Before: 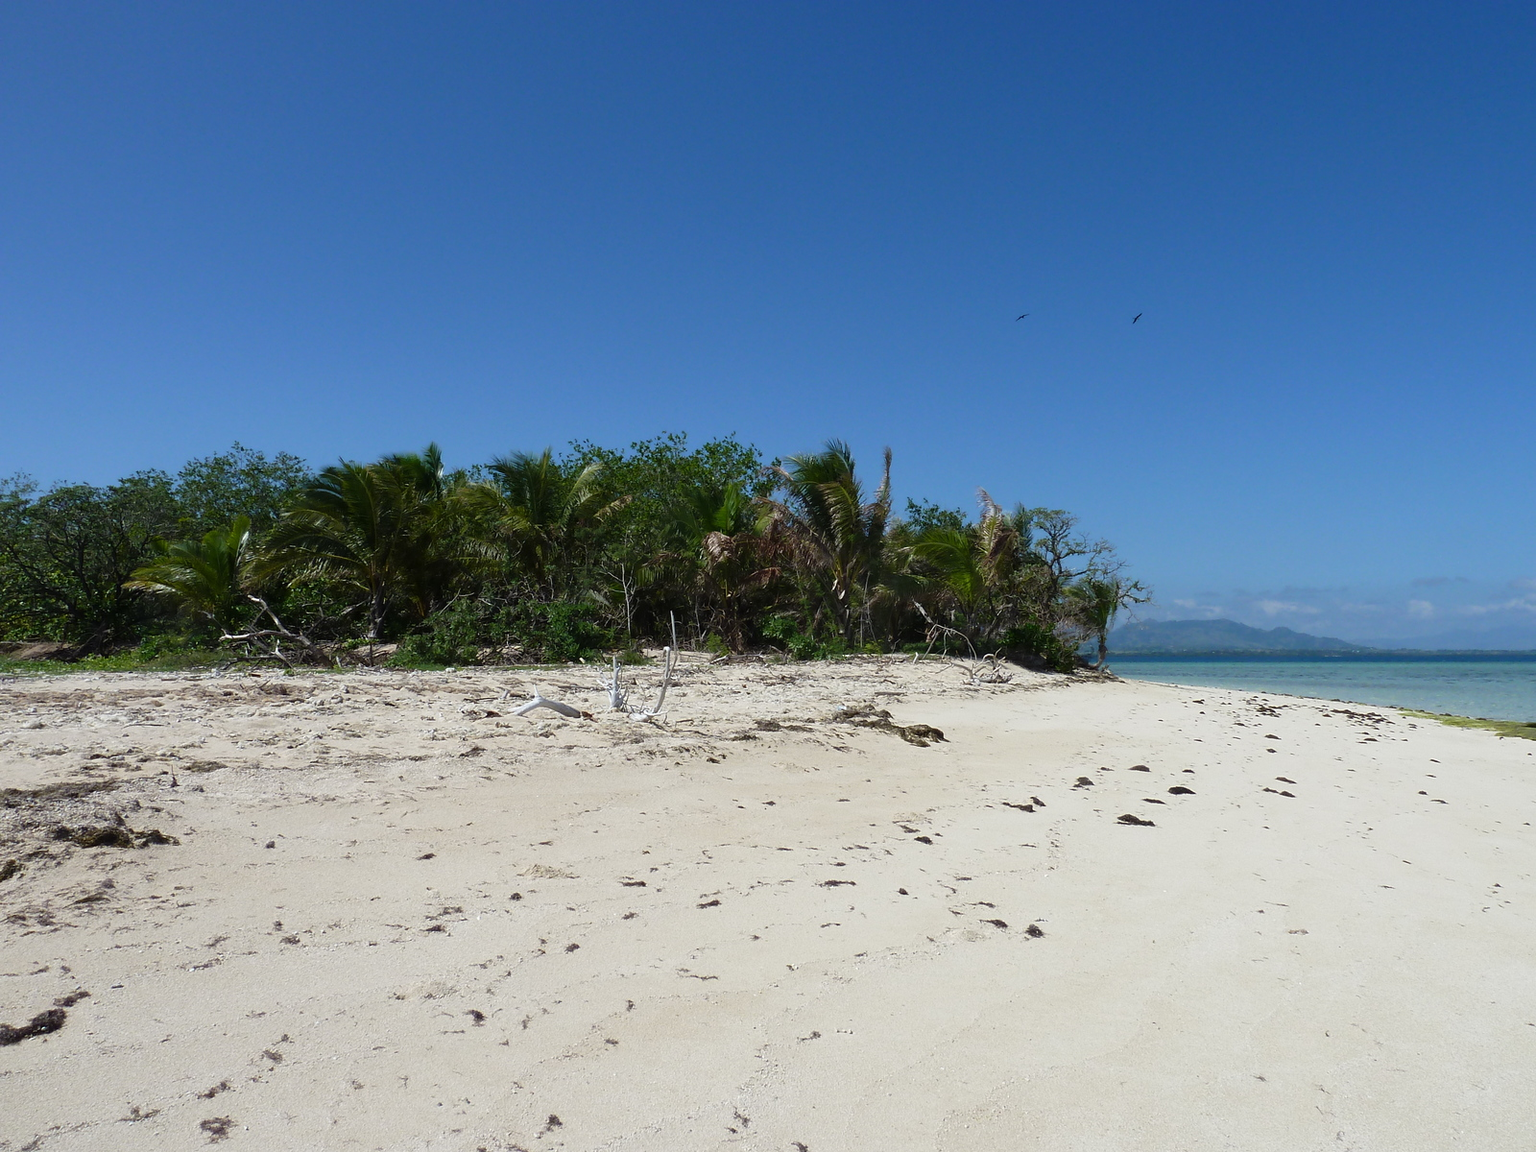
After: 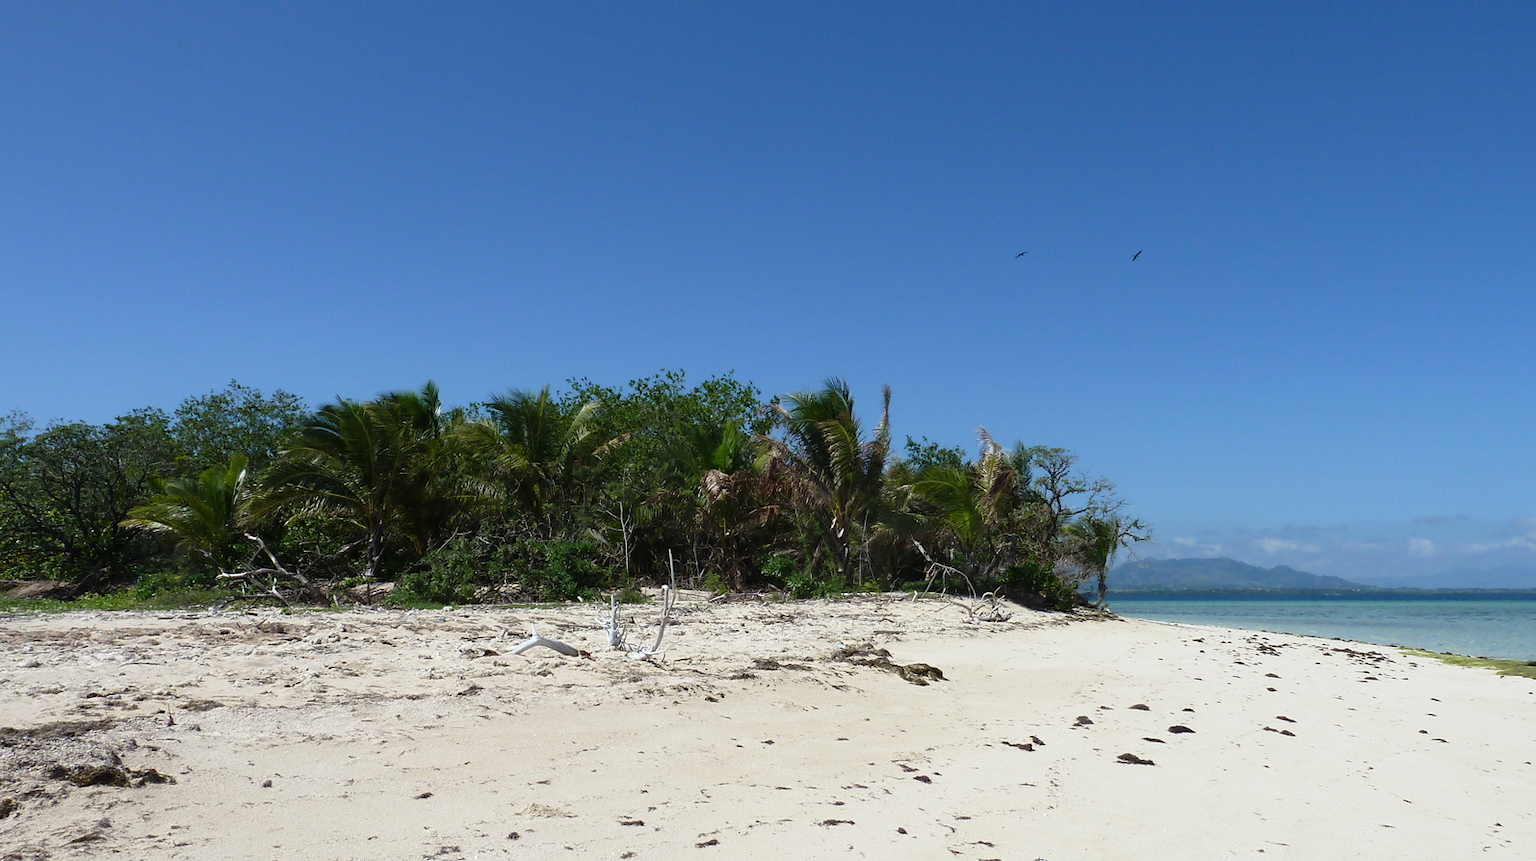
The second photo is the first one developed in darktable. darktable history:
crop: left 0.275%, top 5.537%, bottom 19.847%
tone curve: curves: ch0 [(0, 0) (0.003, 0.003) (0.011, 0.012) (0.025, 0.026) (0.044, 0.047) (0.069, 0.073) (0.1, 0.105) (0.136, 0.143) (0.177, 0.187) (0.224, 0.237) (0.277, 0.293) (0.335, 0.354) (0.399, 0.422) (0.468, 0.495) (0.543, 0.574) (0.623, 0.659) (0.709, 0.749) (0.801, 0.846) (0.898, 0.932) (1, 1)], color space Lab, independent channels, preserve colors none
tone equalizer: on, module defaults
